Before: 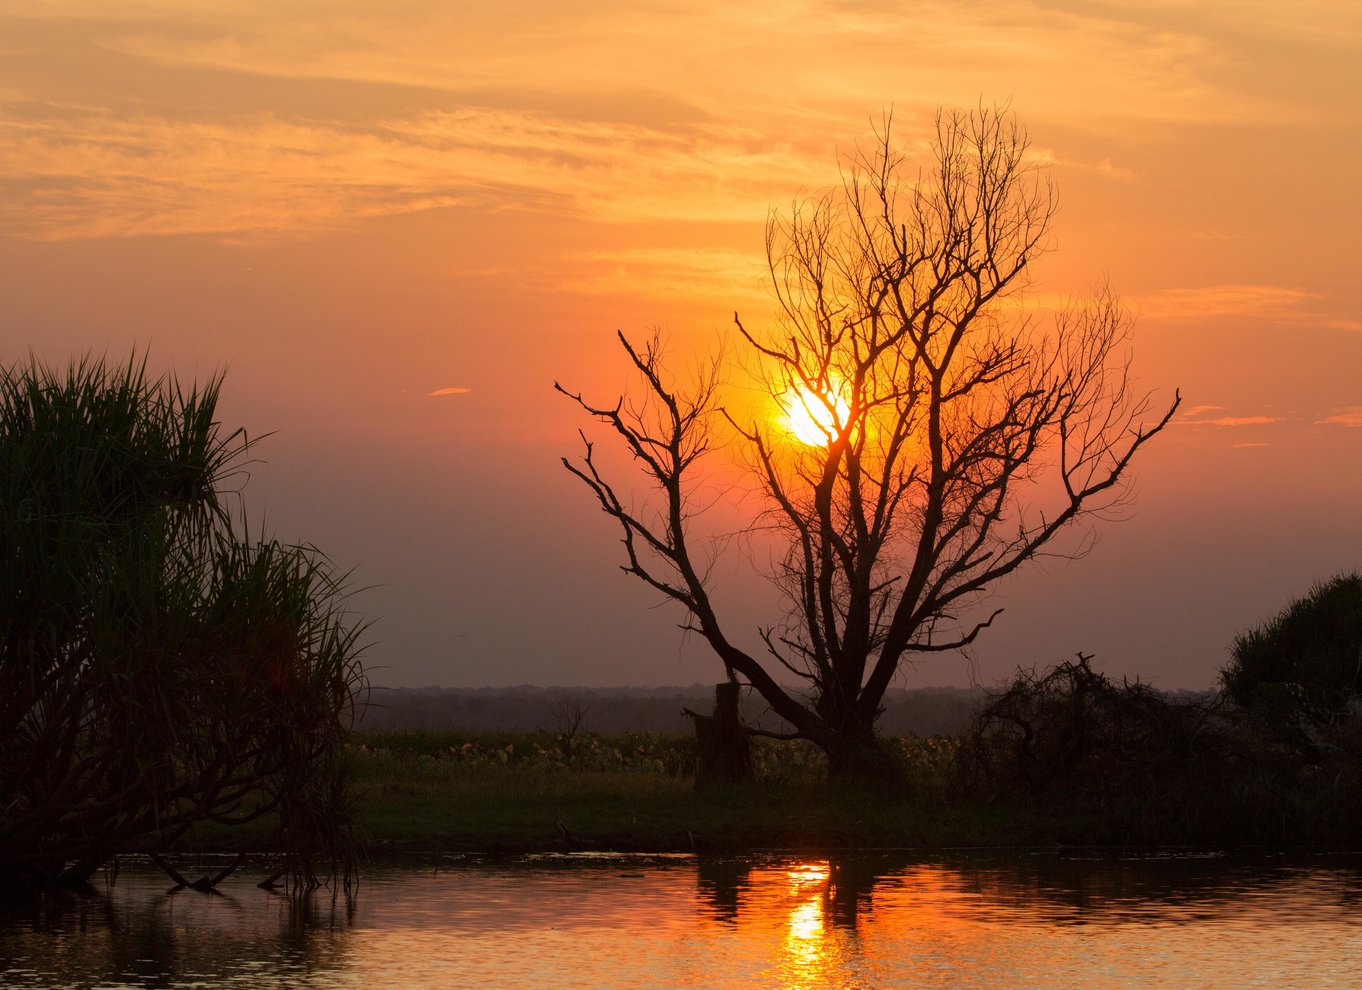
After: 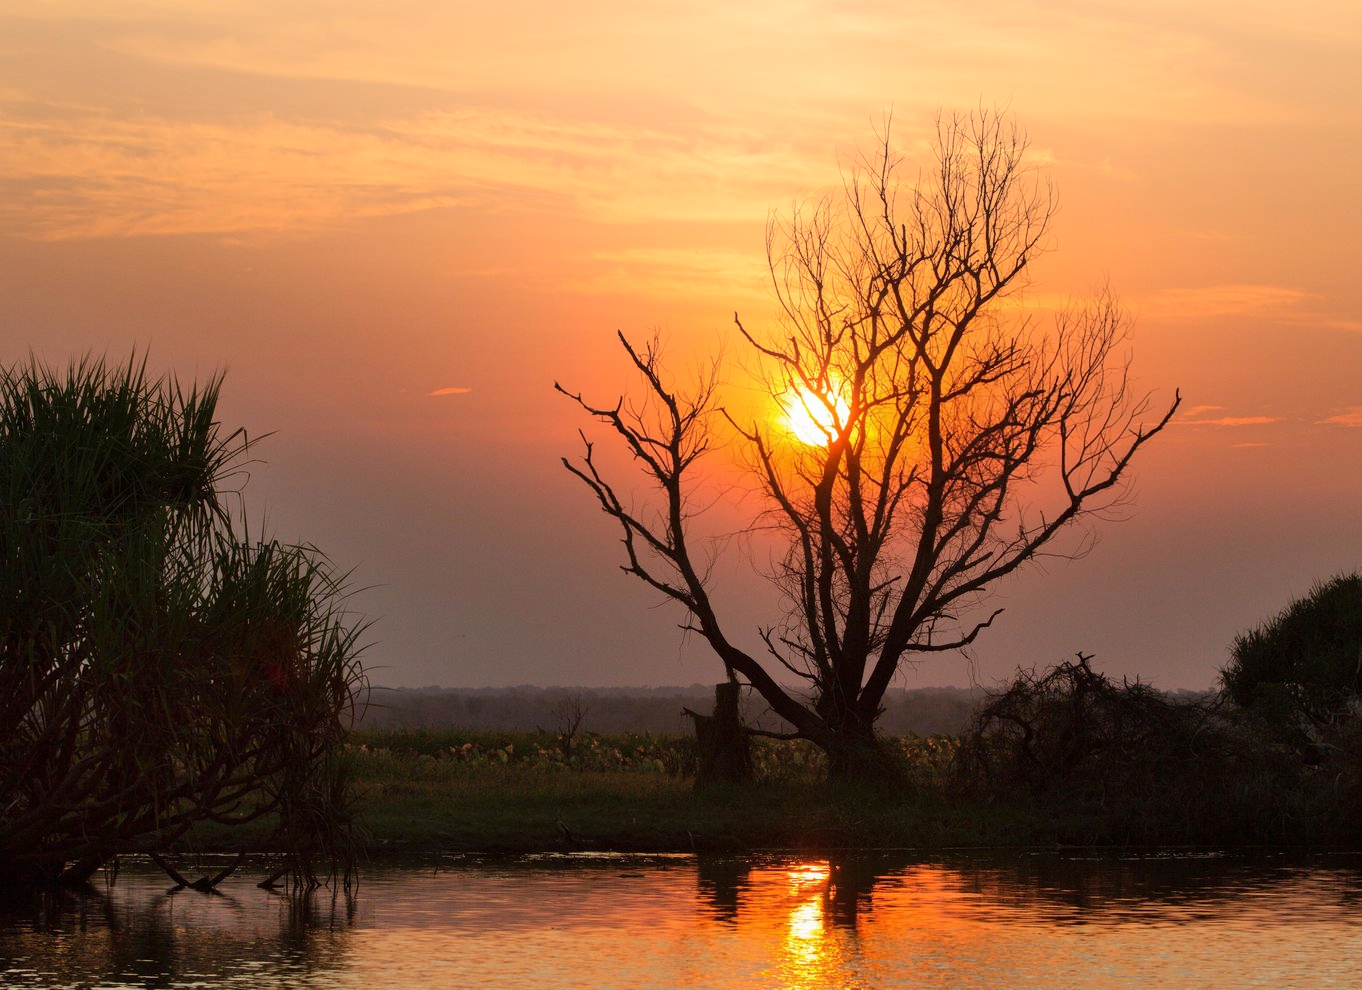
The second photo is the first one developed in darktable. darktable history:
tone equalizer: edges refinement/feathering 500, mask exposure compensation -1.57 EV, preserve details no
shadows and highlights: highlights 70.3, highlights color adjustment 0.724%, soften with gaussian
